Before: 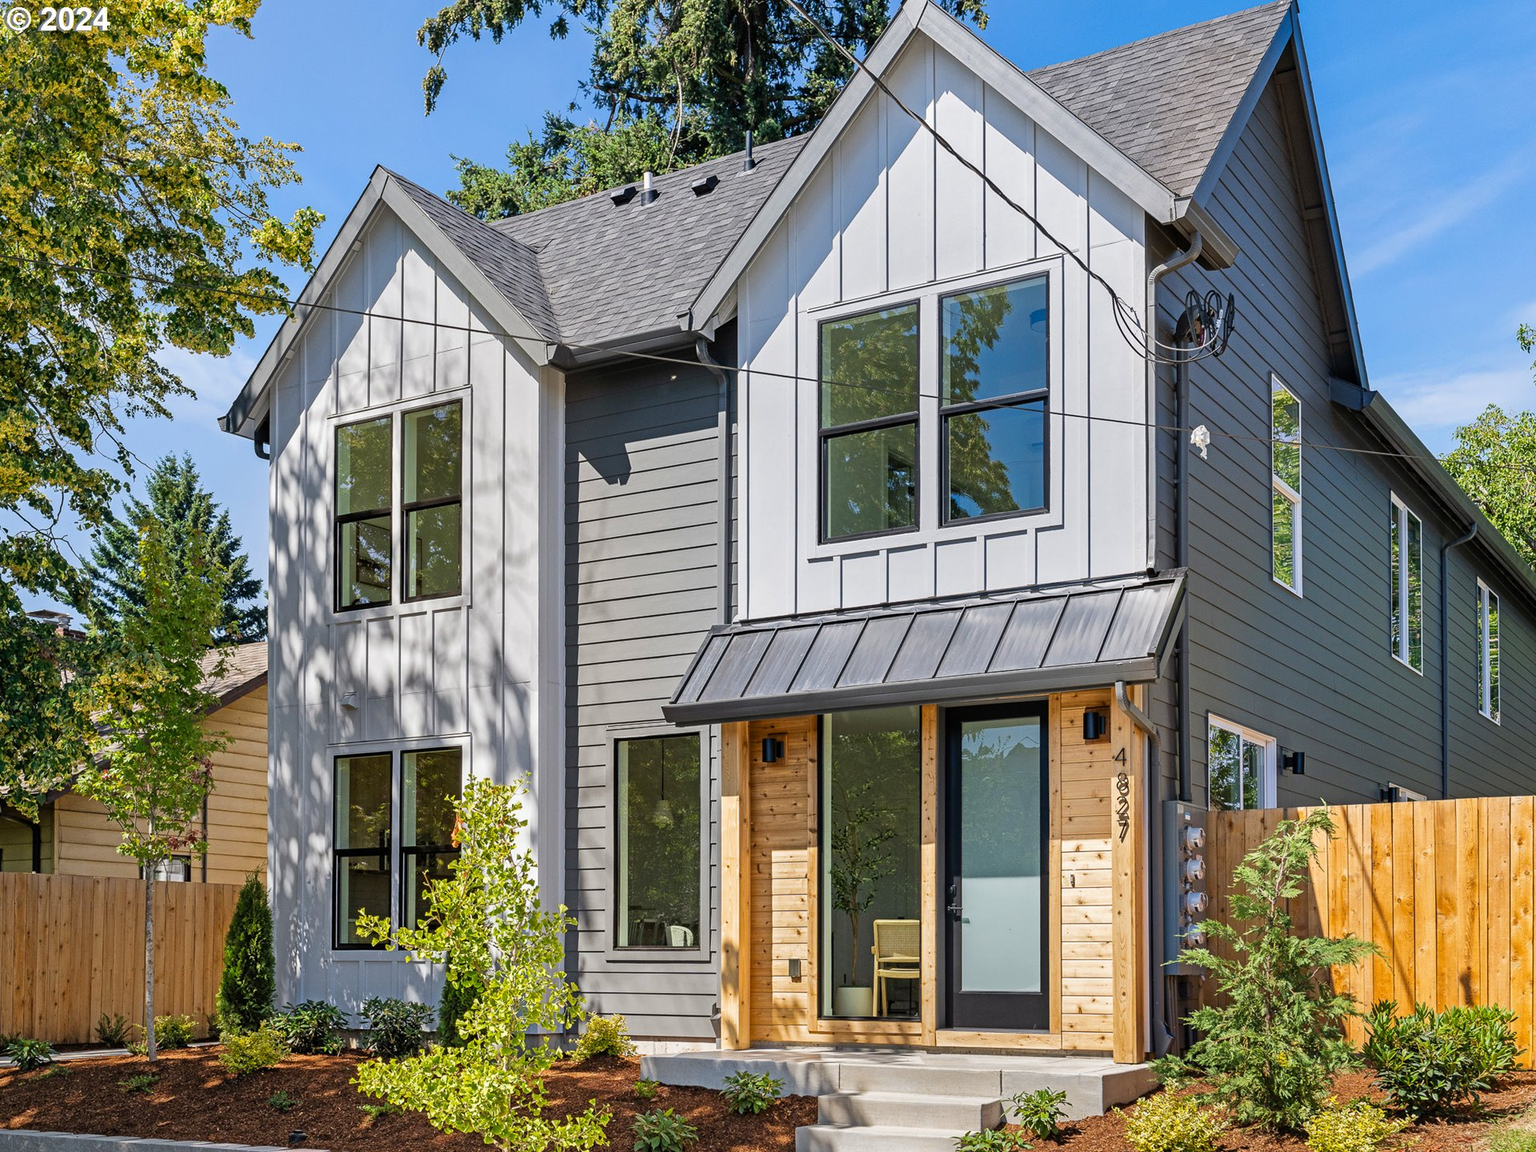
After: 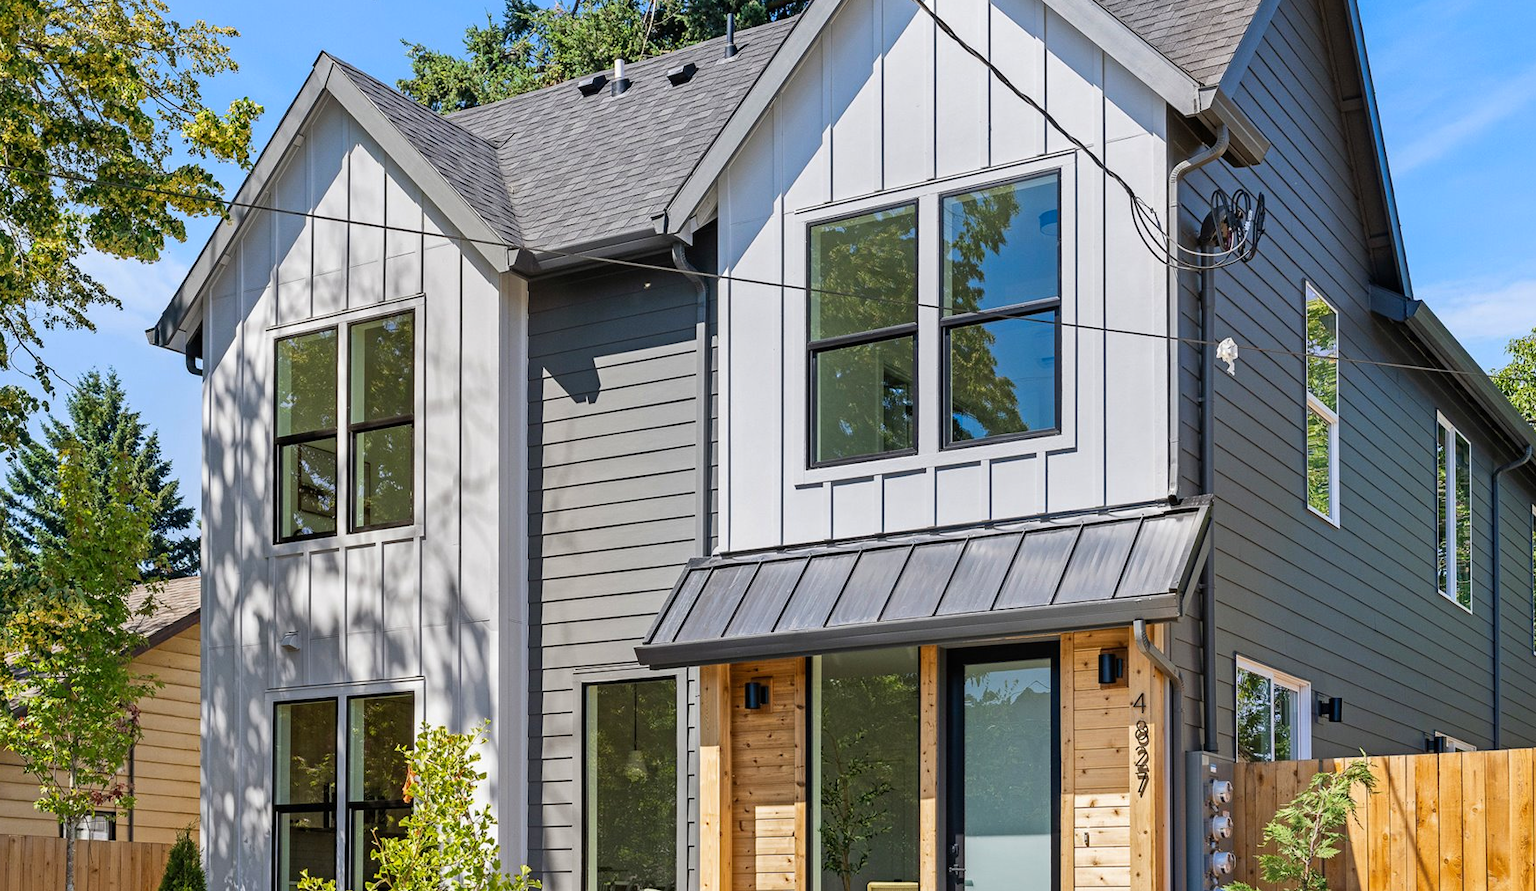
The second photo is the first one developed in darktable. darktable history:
crop: left 5.596%, top 10.314%, right 3.534%, bottom 19.395%
color zones: curves: ch0 [(0.068, 0.464) (0.25, 0.5) (0.48, 0.508) (0.75, 0.536) (0.886, 0.476) (0.967, 0.456)]; ch1 [(0.066, 0.456) (0.25, 0.5) (0.616, 0.508) (0.746, 0.56) (0.934, 0.444)]
